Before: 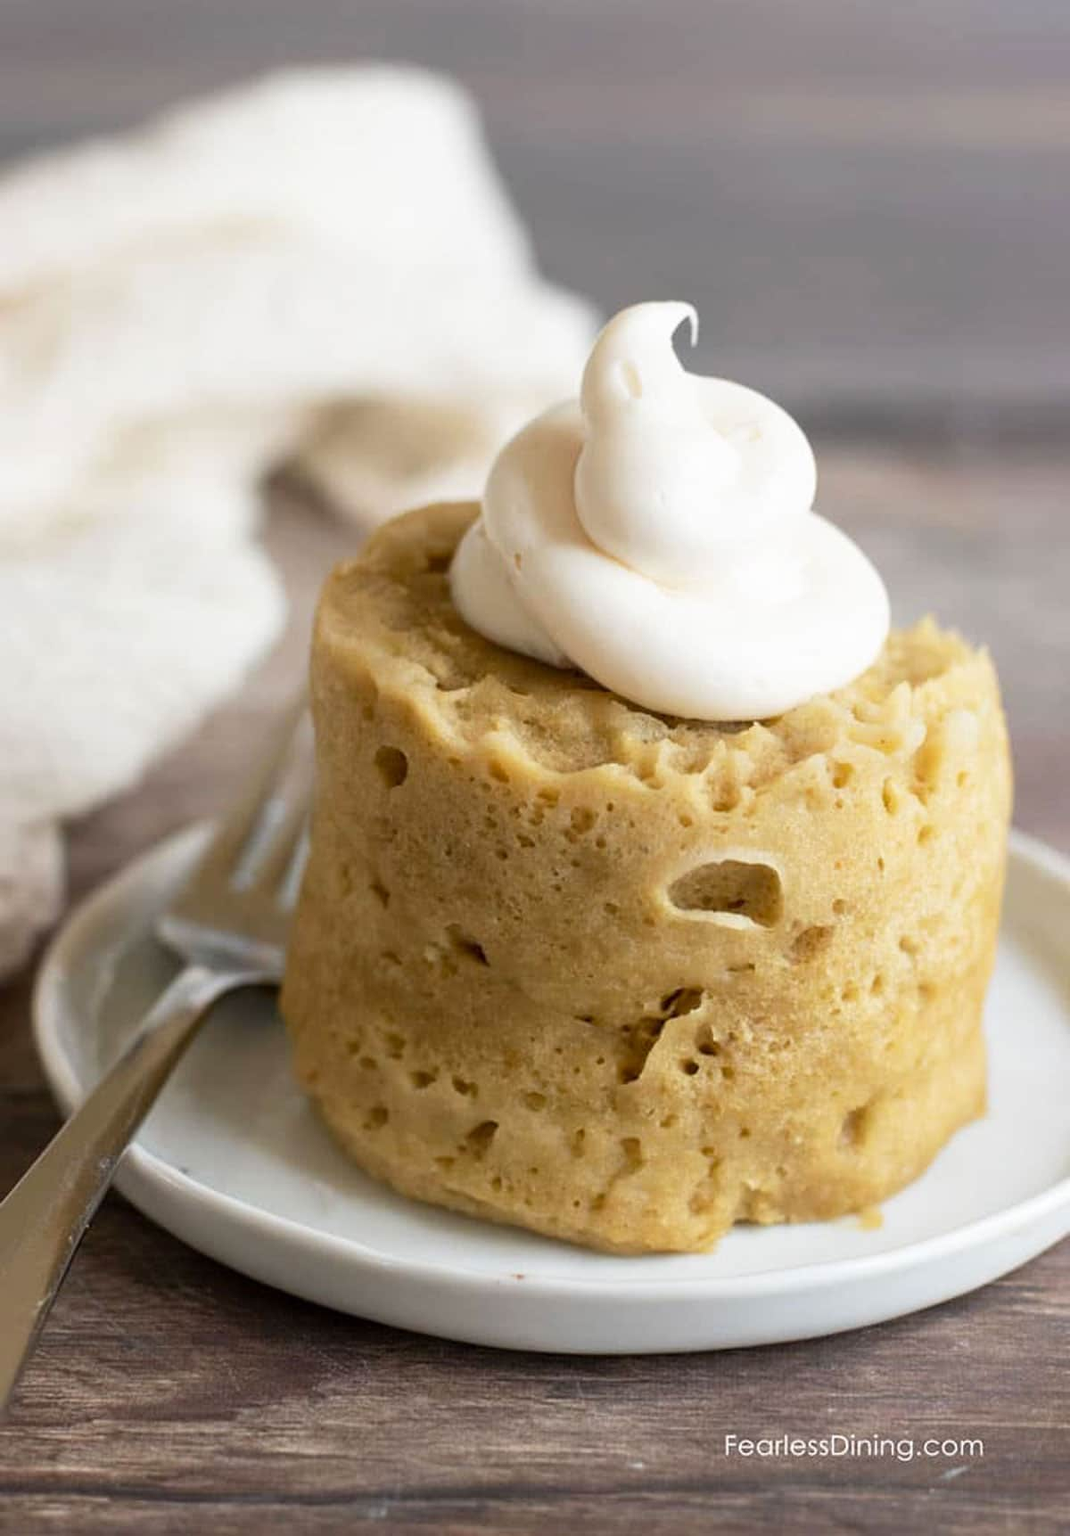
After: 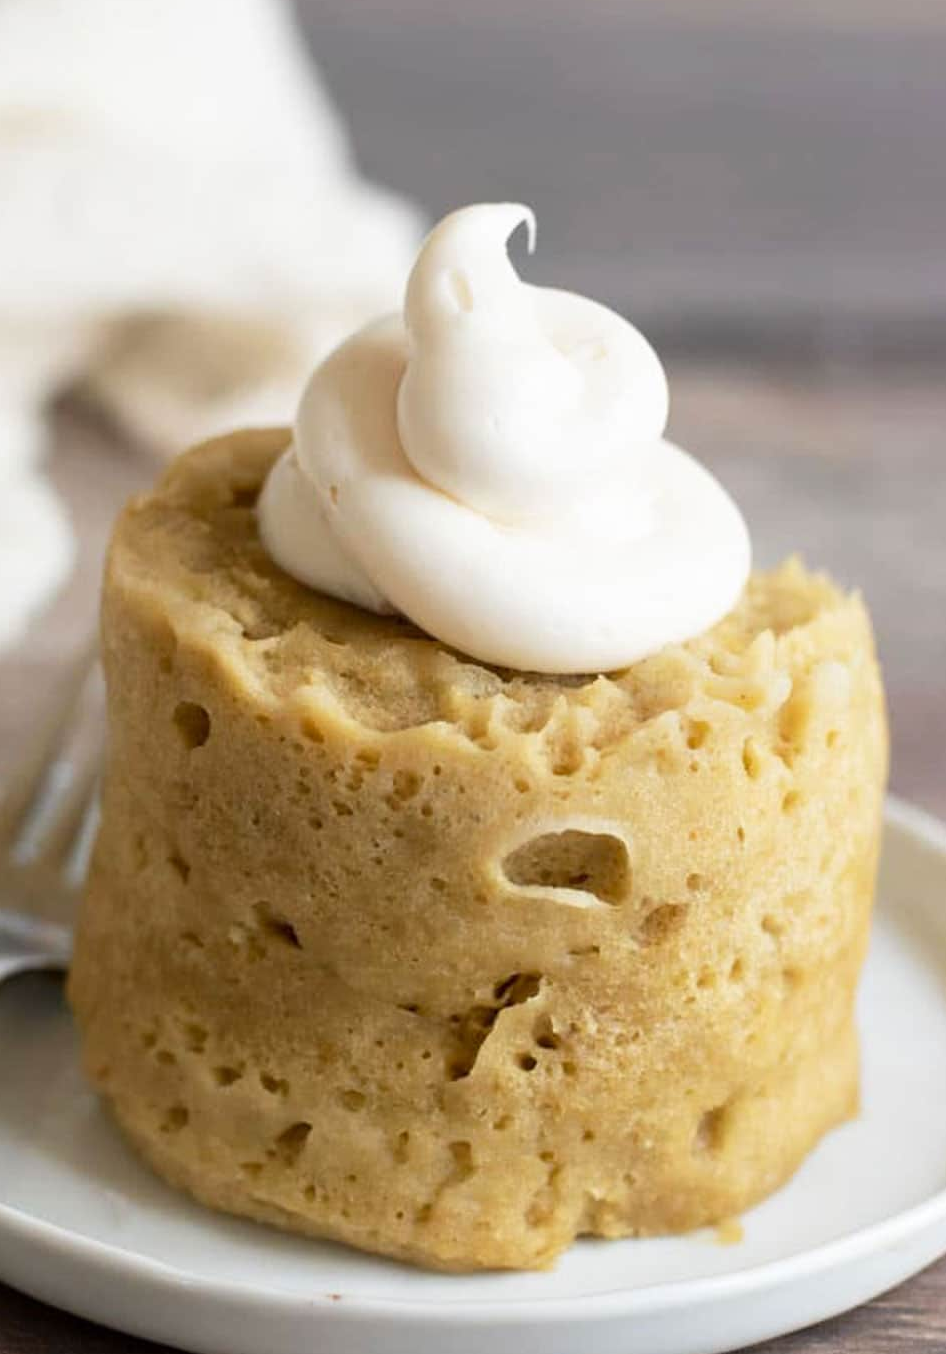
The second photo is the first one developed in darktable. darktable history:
crop and rotate: left 20.632%, top 7.839%, right 0.457%, bottom 13.544%
